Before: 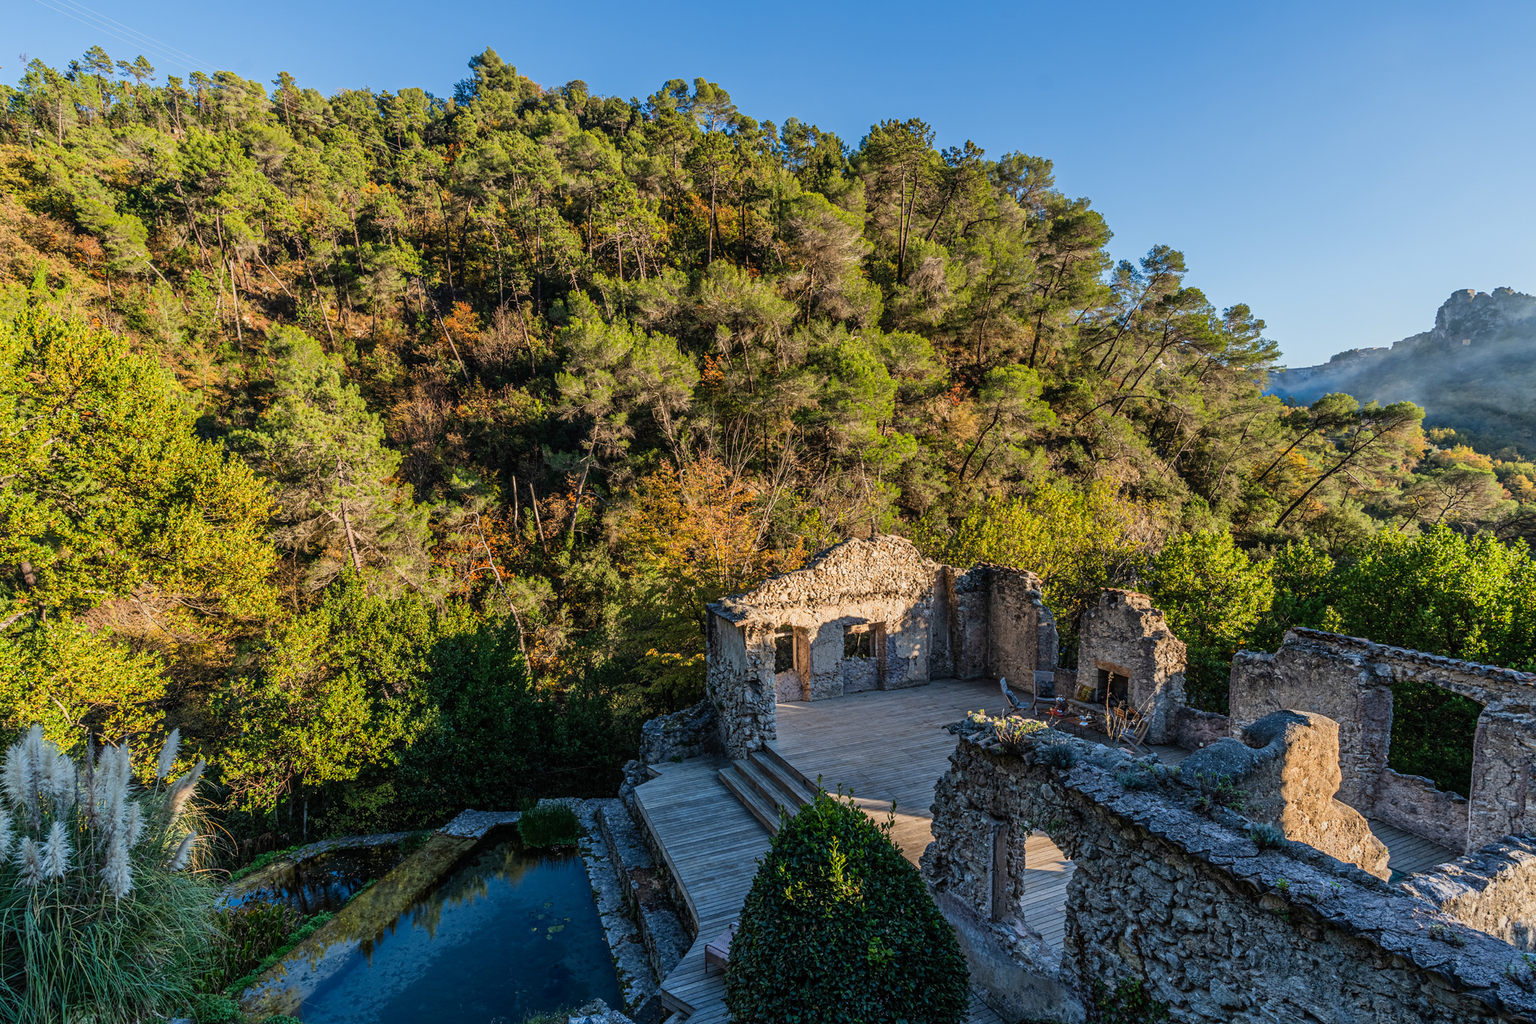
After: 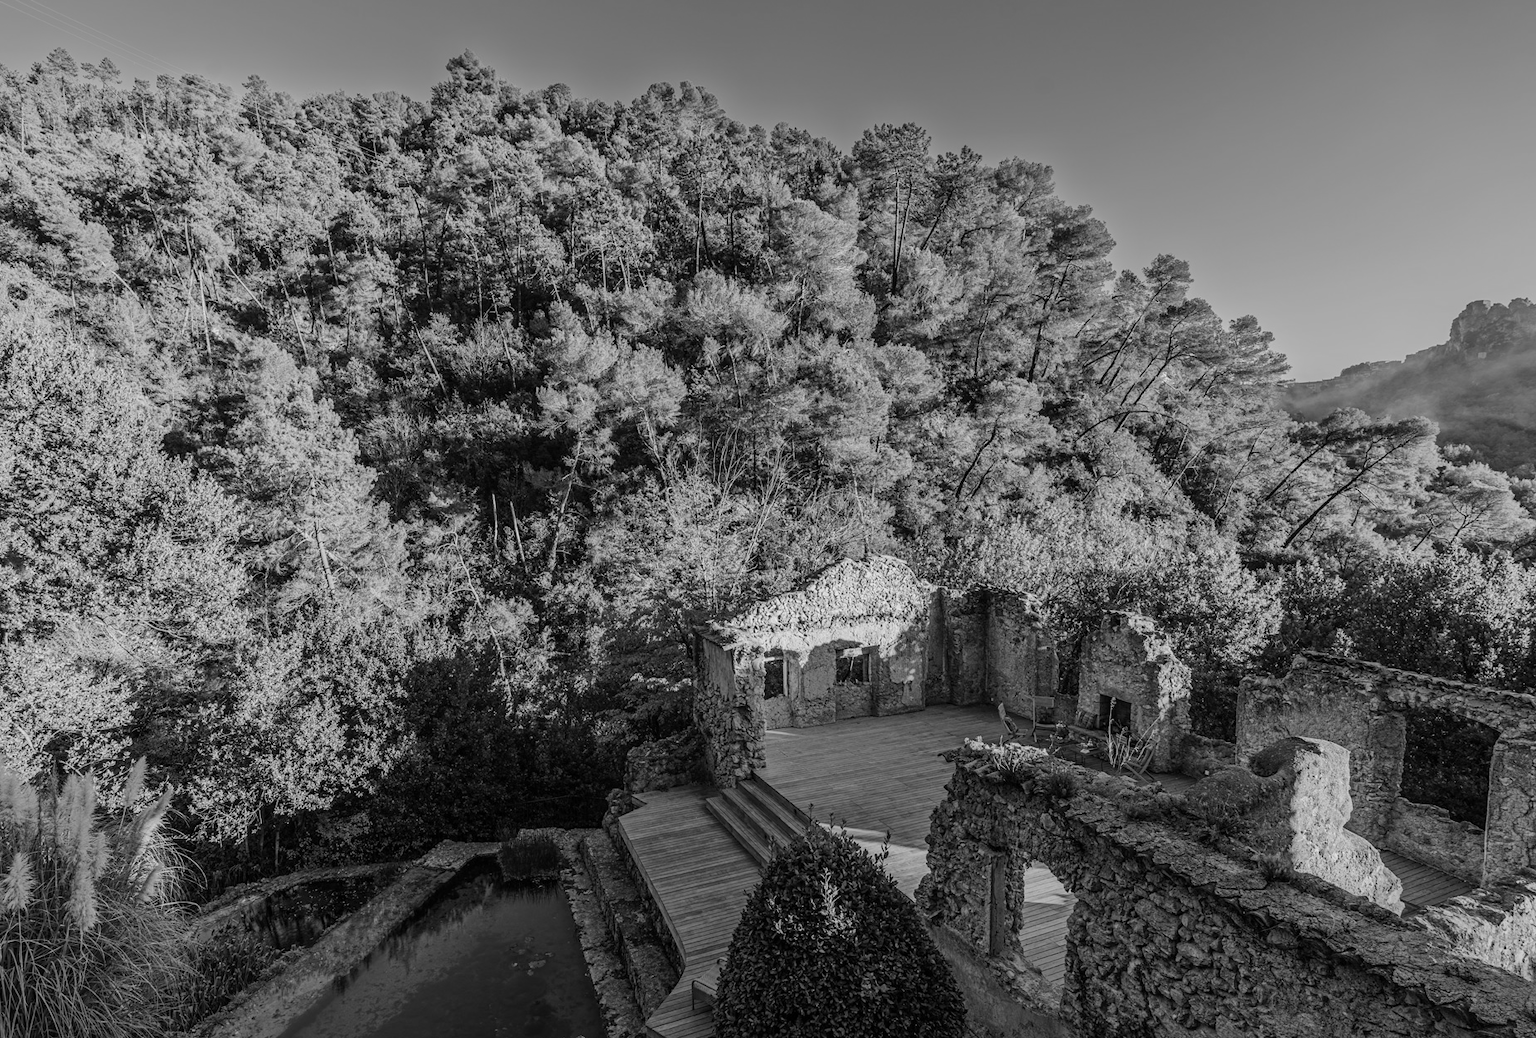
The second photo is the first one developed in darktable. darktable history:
crop and rotate: left 2.536%, right 1.107%, bottom 2.246%
base curve: curves: ch0 [(0, 0) (0.262, 0.32) (0.722, 0.705) (1, 1)]
monochrome: a 26.22, b 42.67, size 0.8
